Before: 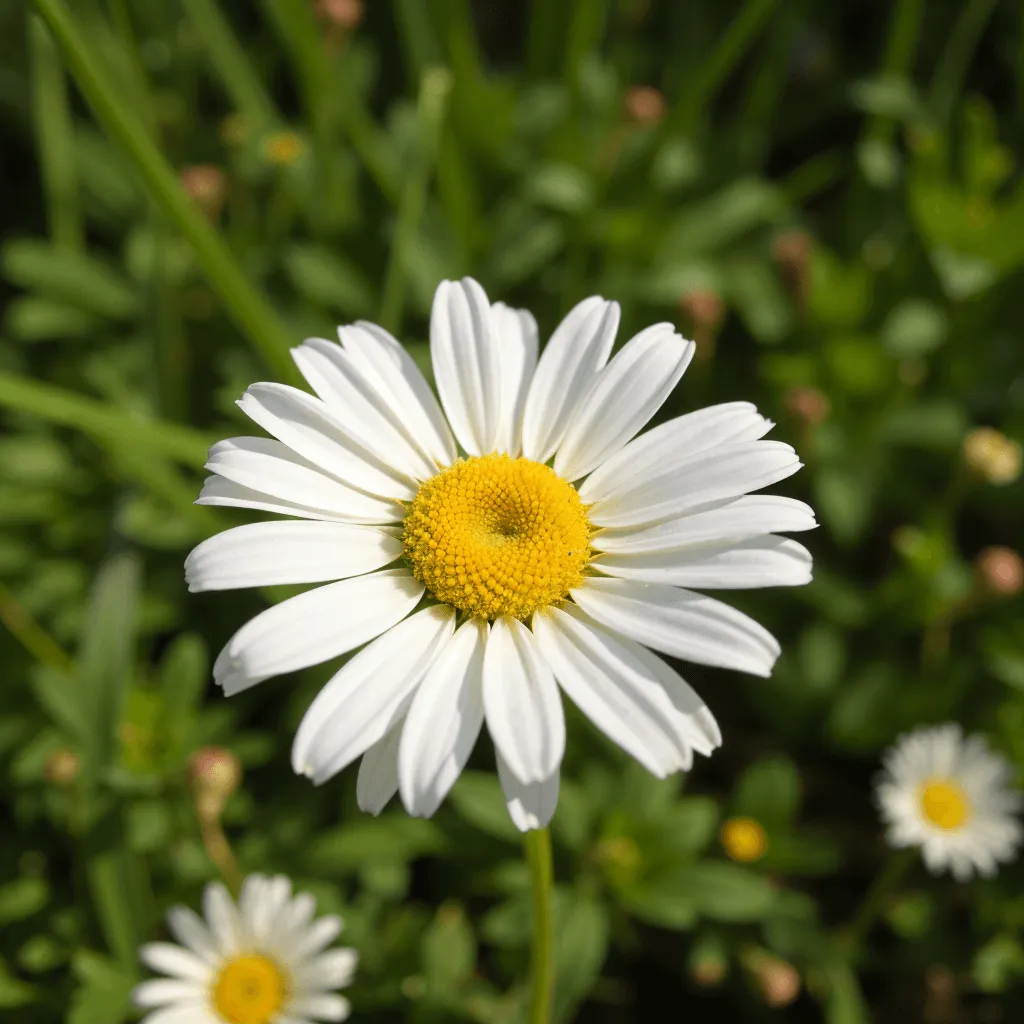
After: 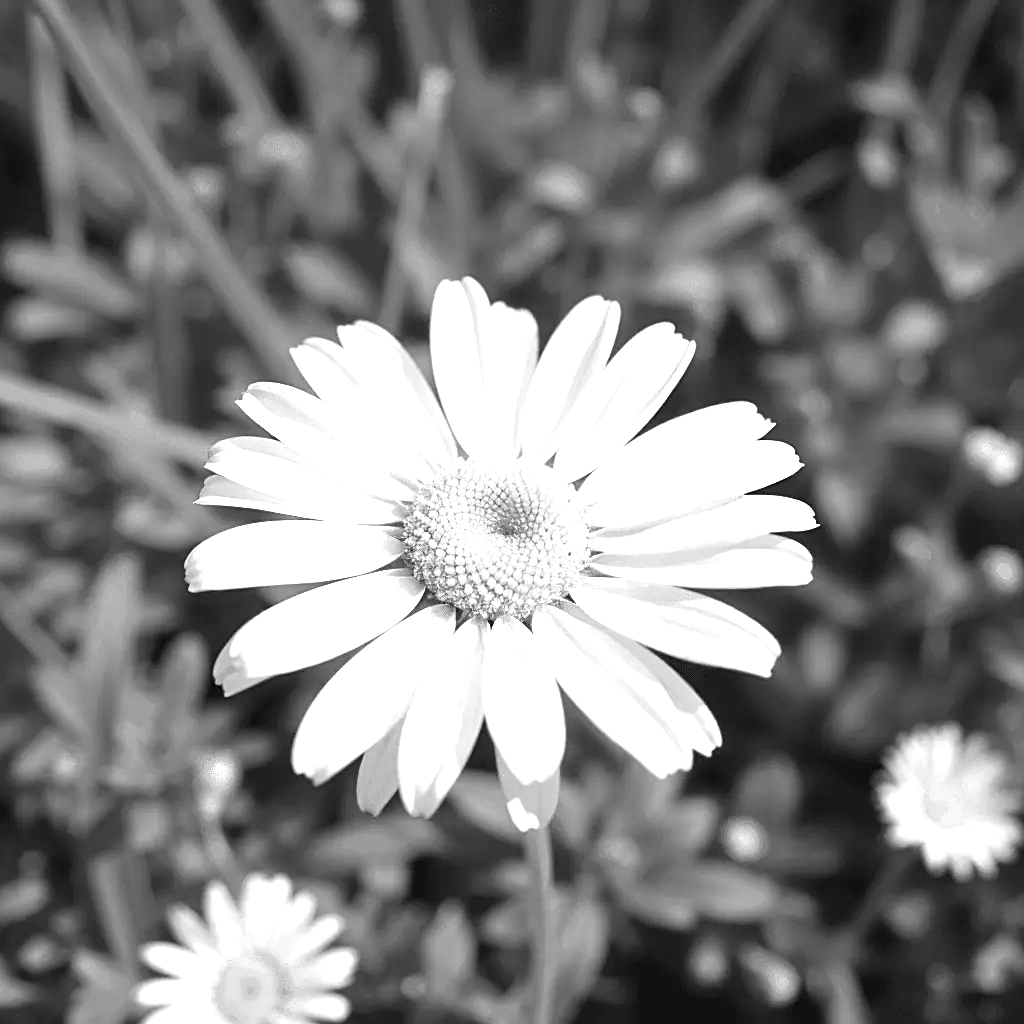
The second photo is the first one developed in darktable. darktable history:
monochrome: on, module defaults
sharpen: on, module defaults
exposure: exposure 1.16 EV, compensate exposure bias true, compensate highlight preservation false
